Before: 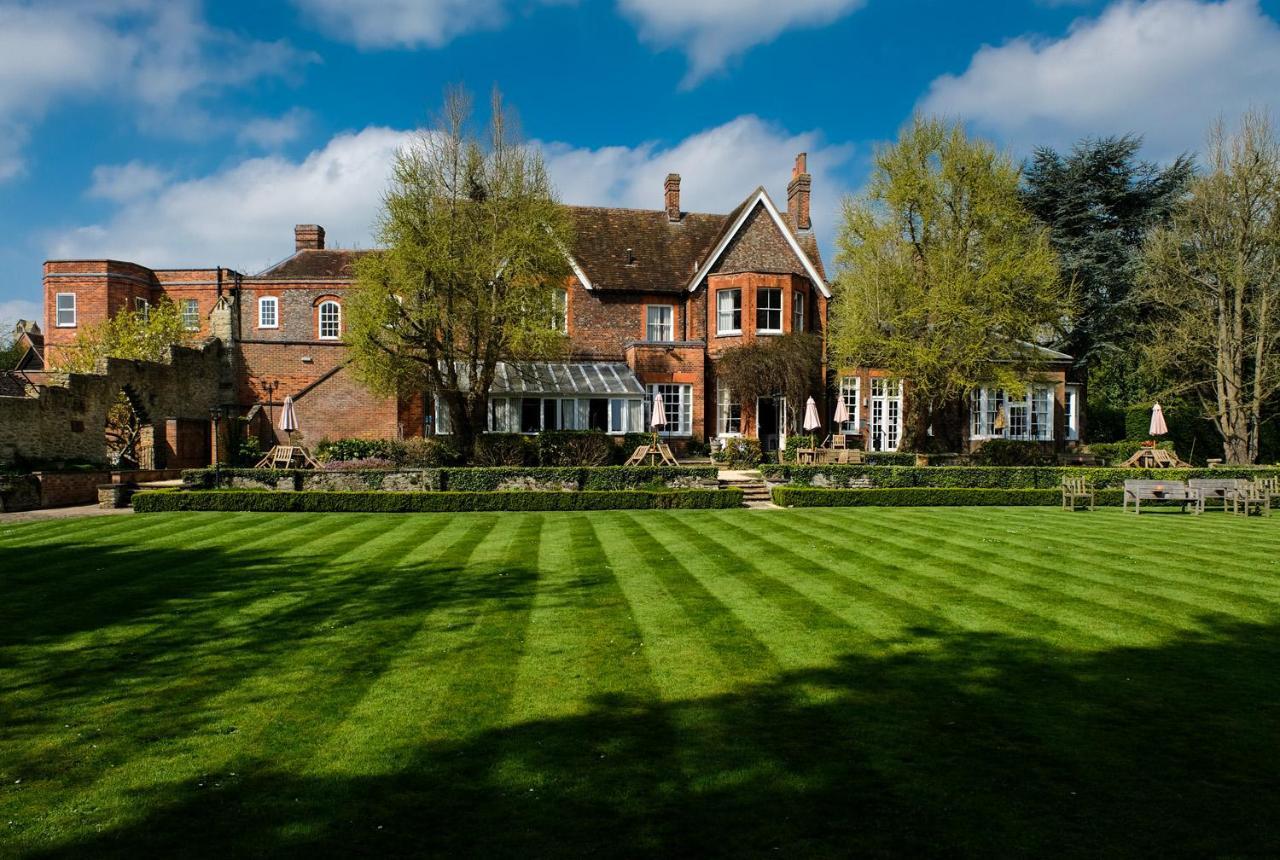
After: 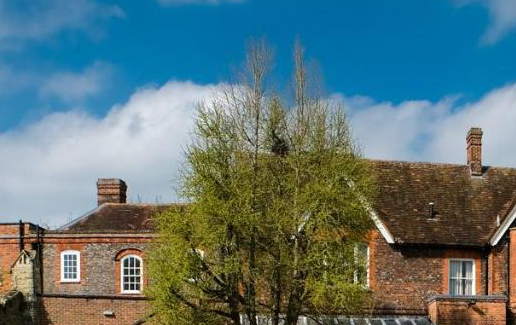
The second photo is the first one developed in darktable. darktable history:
crop: left 15.52%, top 5.461%, right 44.141%, bottom 56.656%
